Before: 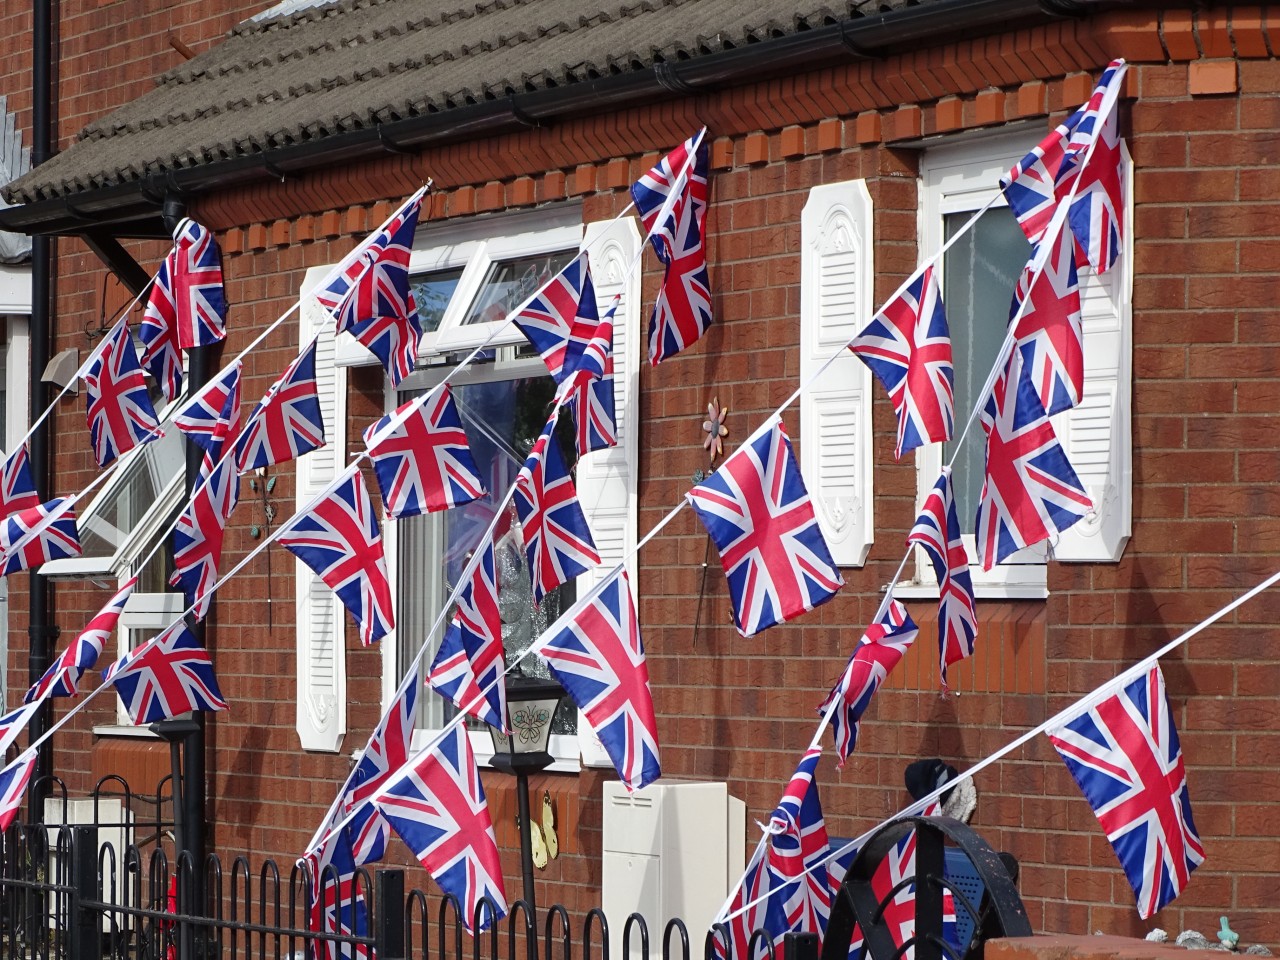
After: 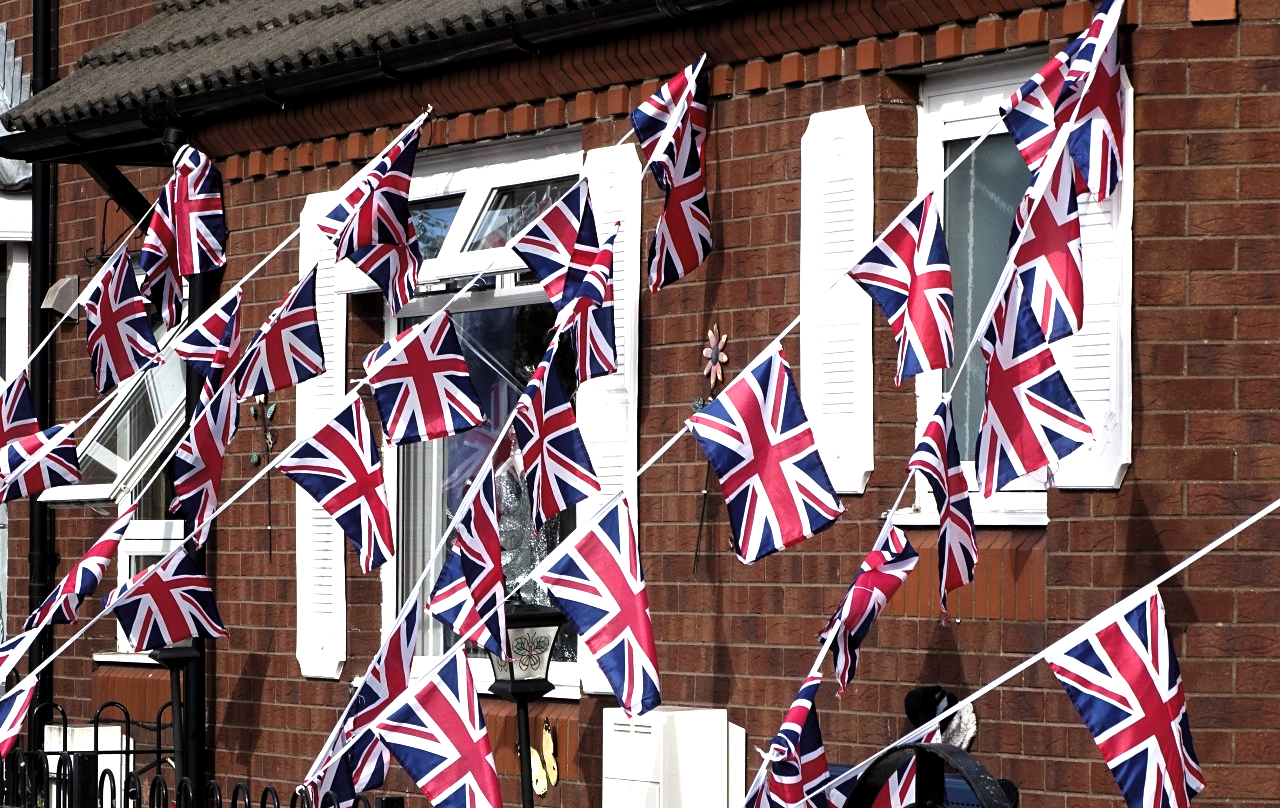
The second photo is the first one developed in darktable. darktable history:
crop: top 7.614%, bottom 8.197%
shadows and highlights: shadows 0.662, highlights 38.04
levels: levels [0.044, 0.475, 0.791]
